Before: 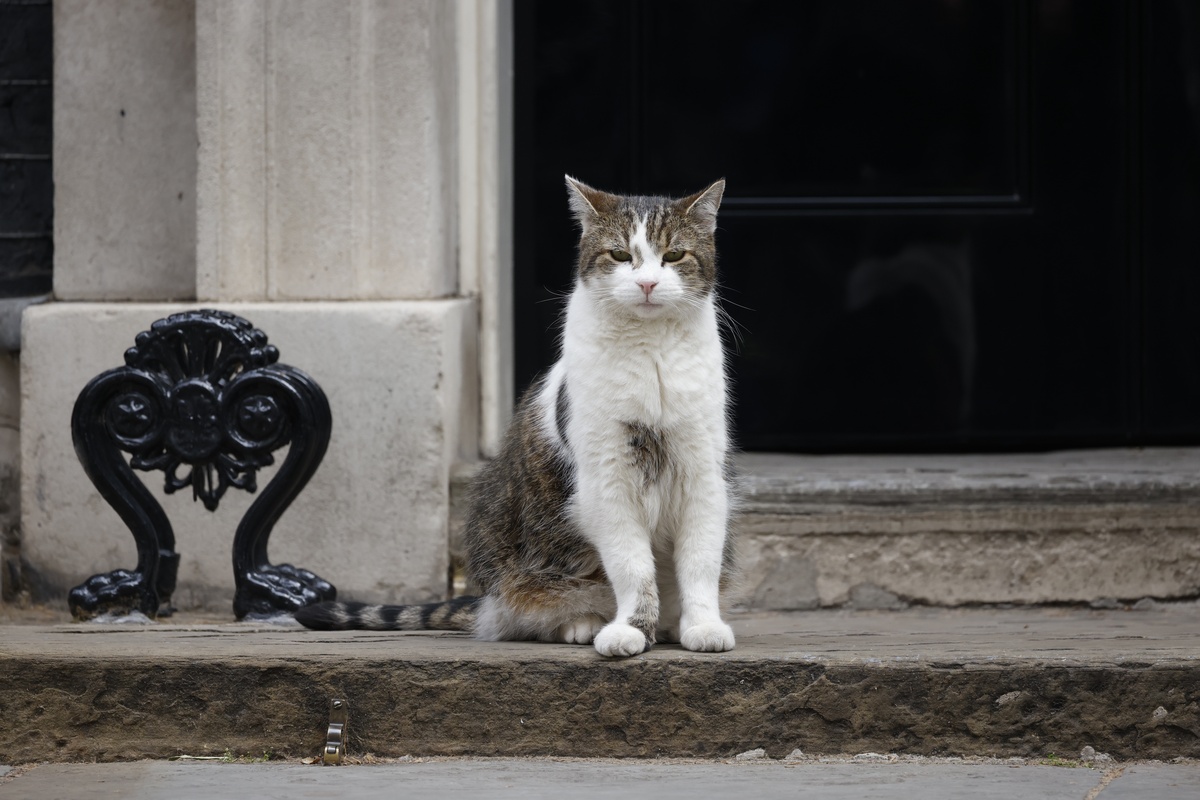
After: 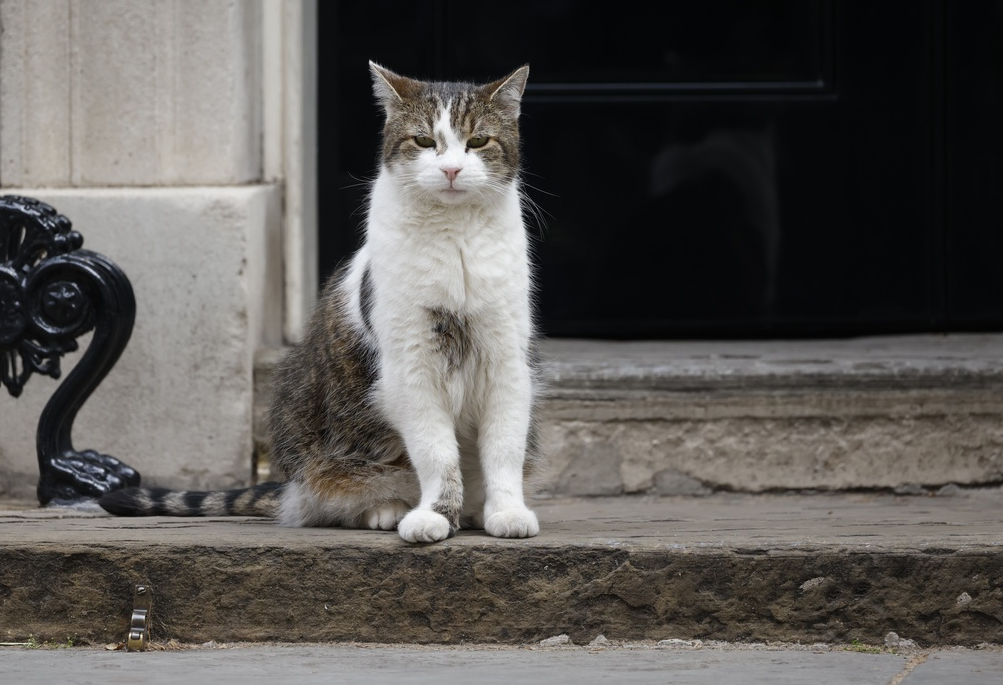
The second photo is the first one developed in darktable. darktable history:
crop: left 16.353%, top 14.364%
